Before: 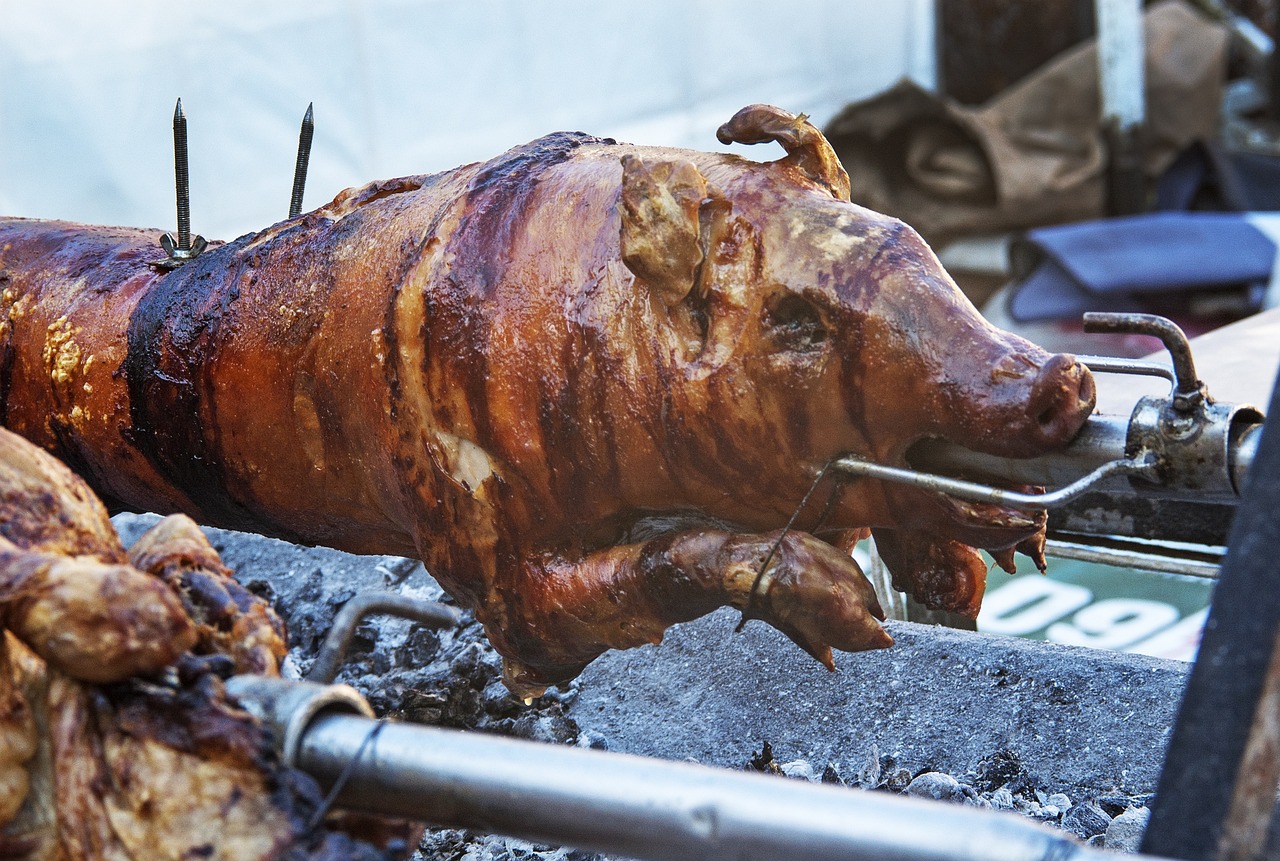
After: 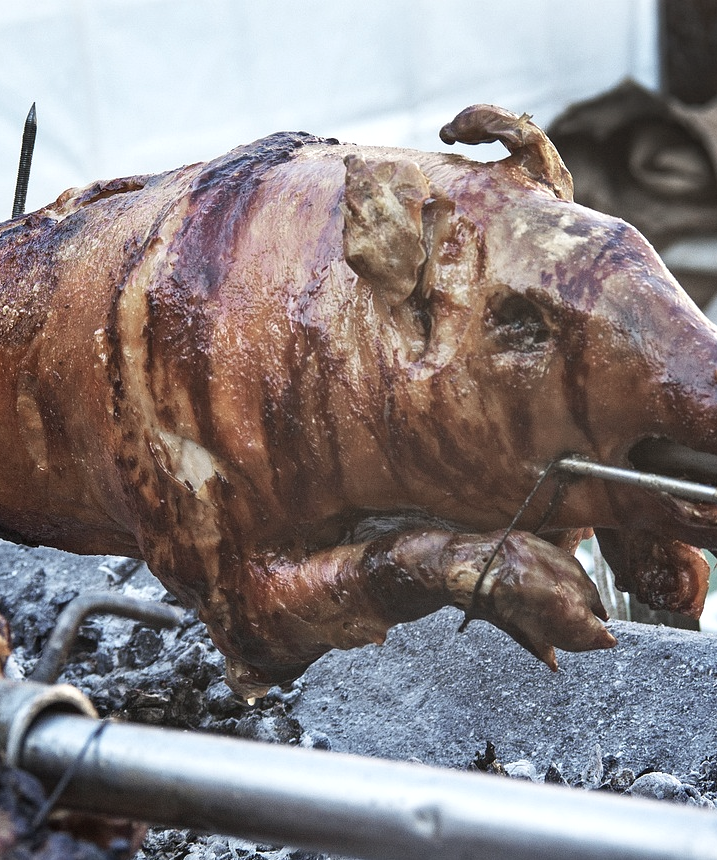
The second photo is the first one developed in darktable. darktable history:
color zones: curves: ch0 [(0, 0.559) (0.153, 0.551) (0.229, 0.5) (0.429, 0.5) (0.571, 0.5) (0.714, 0.5) (0.857, 0.5) (1, 0.559)]; ch1 [(0, 0.417) (0.112, 0.336) (0.213, 0.26) (0.429, 0.34) (0.571, 0.35) (0.683, 0.331) (0.857, 0.344) (1, 0.417)]
crop: left 21.674%, right 22.086%
exposure: exposure 0.178 EV, compensate exposure bias true, compensate highlight preservation false
